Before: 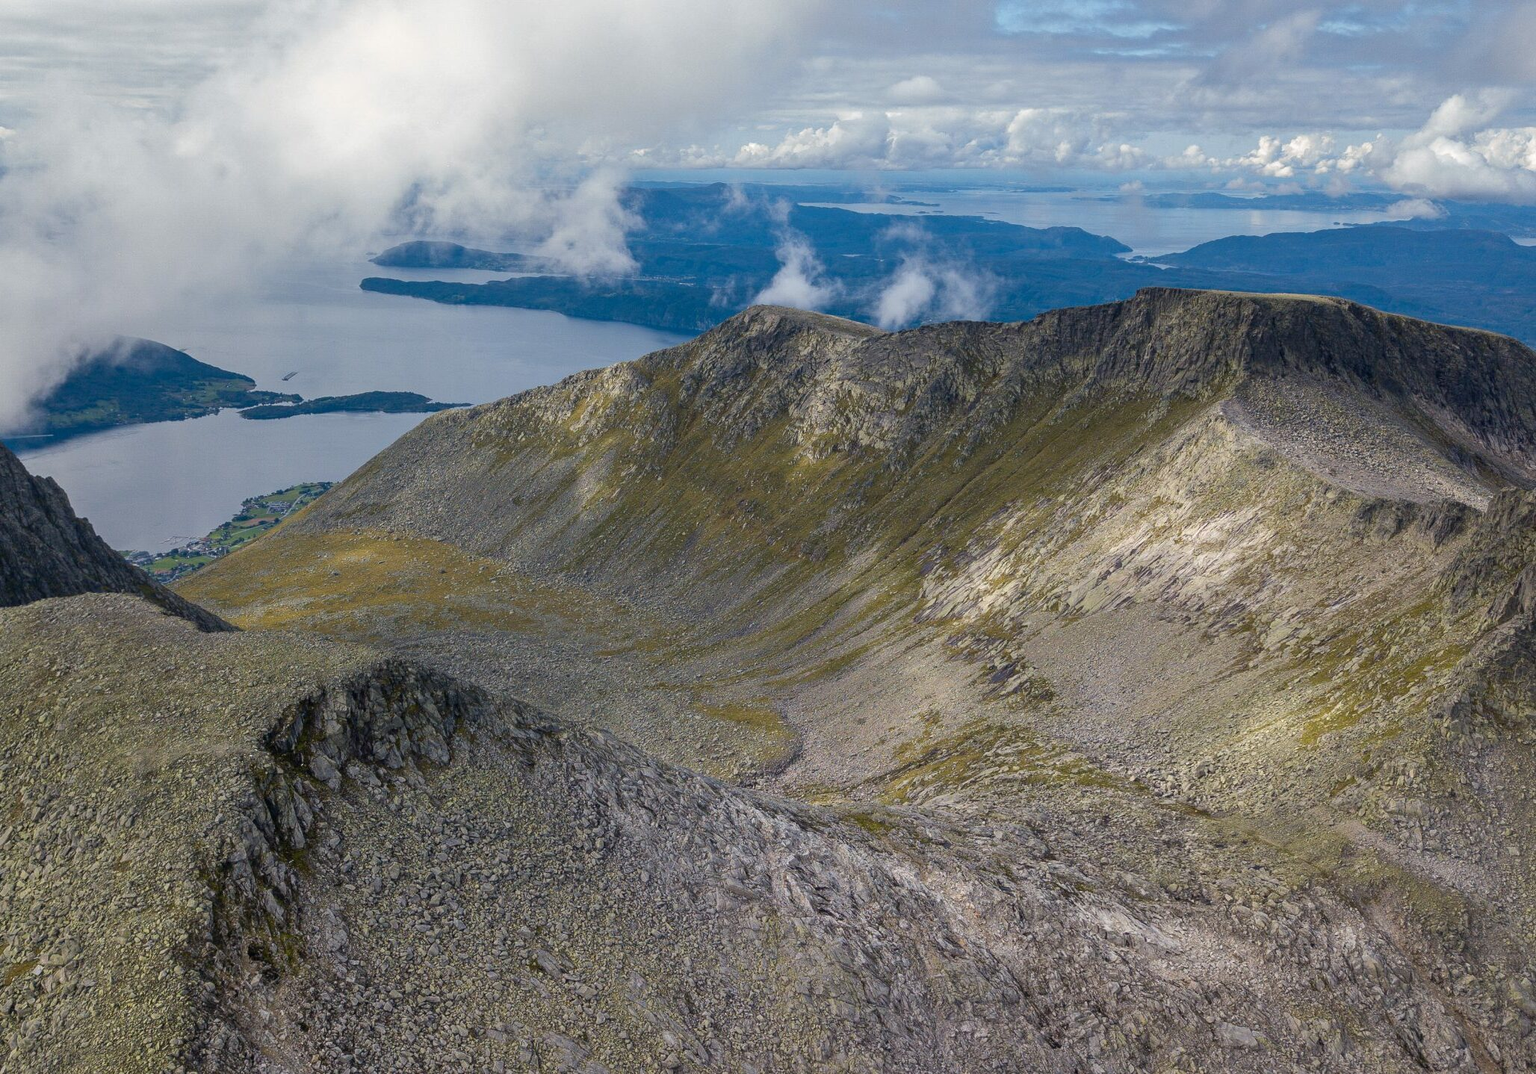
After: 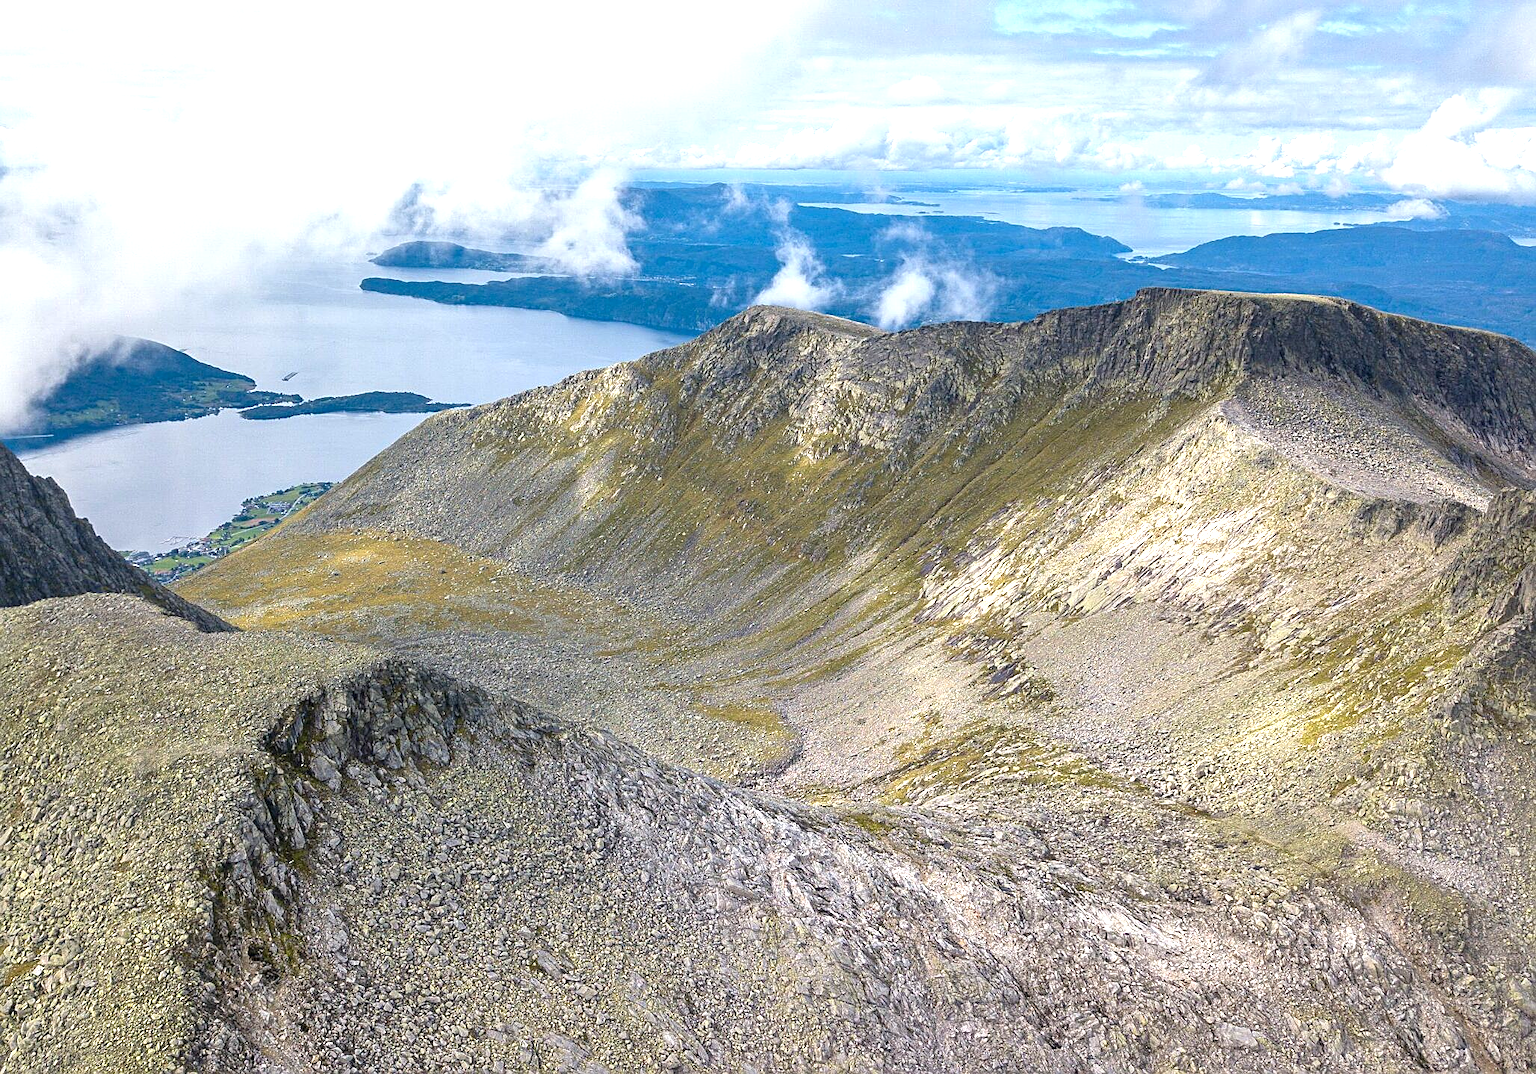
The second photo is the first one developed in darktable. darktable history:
shadows and highlights: shadows 20.55, highlights -20.99, soften with gaussian
exposure: black level correction 0, exposure 1.2 EV, compensate exposure bias true, compensate highlight preservation false
sharpen: on, module defaults
